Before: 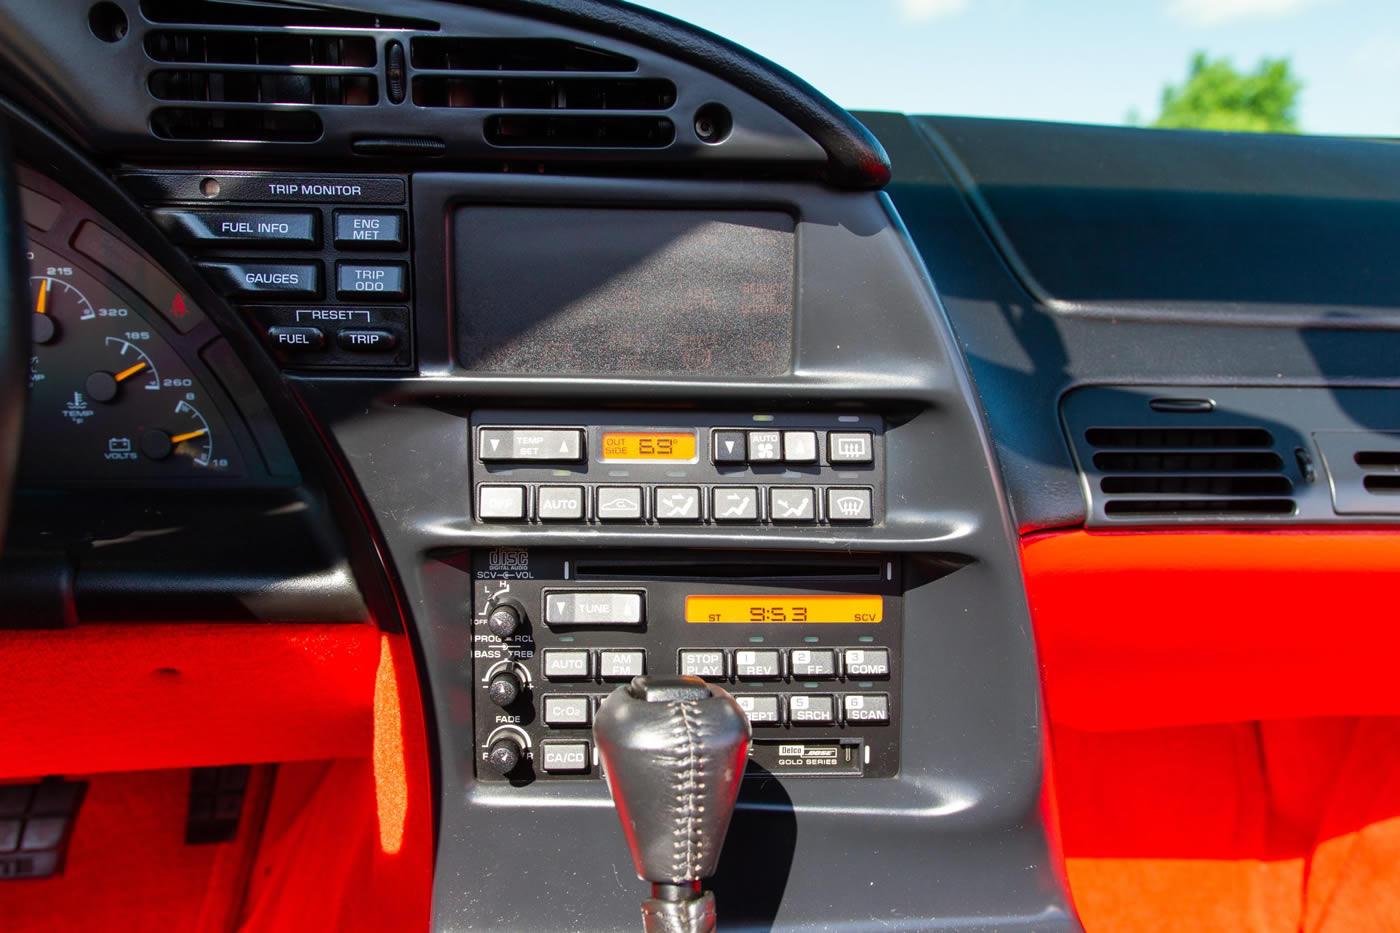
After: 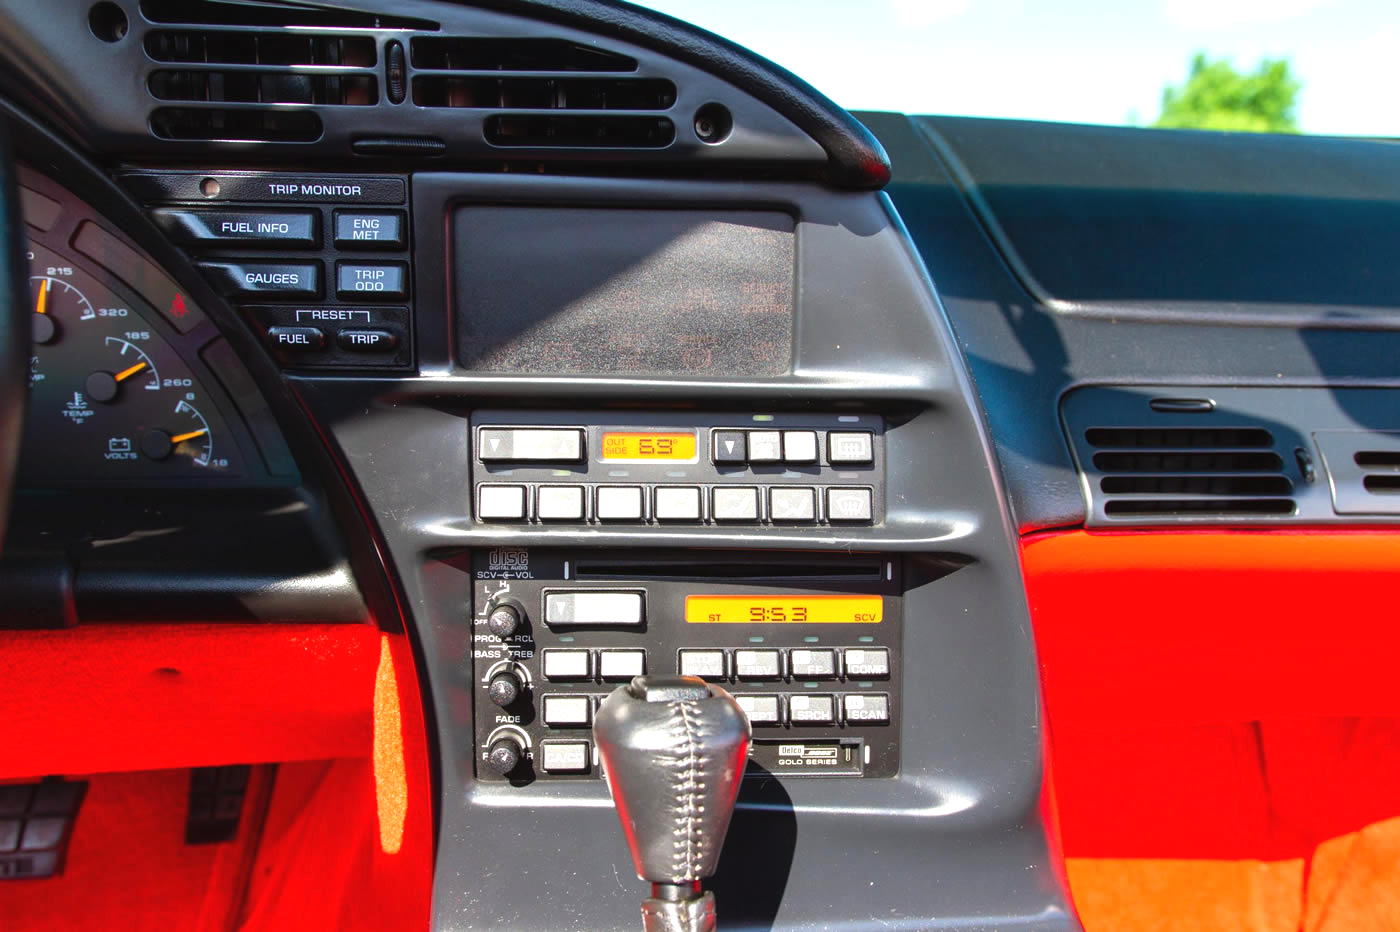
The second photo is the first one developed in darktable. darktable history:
crop: bottom 0.071%
exposure: black level correction -0.002, exposure 0.54 EV, compensate highlight preservation false
